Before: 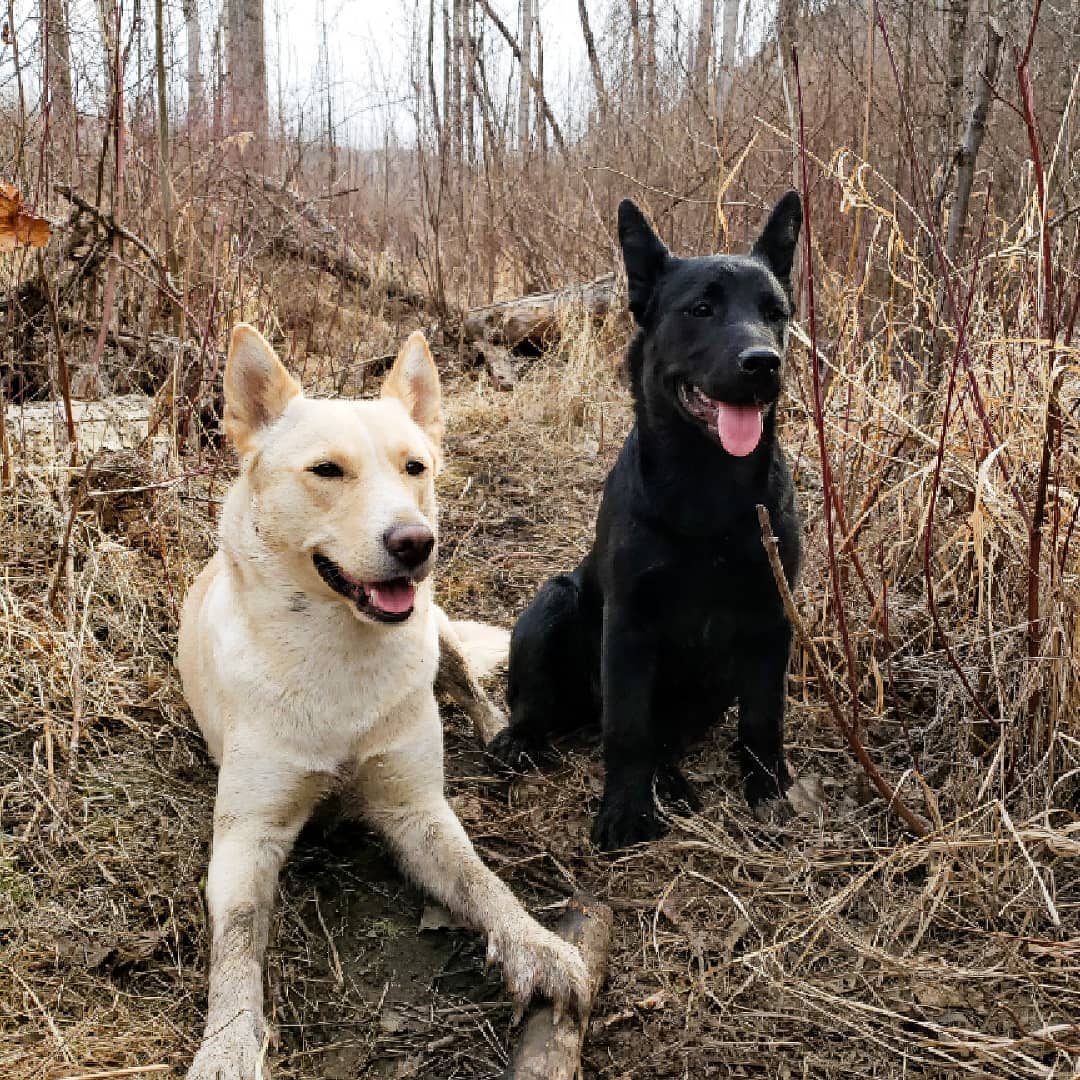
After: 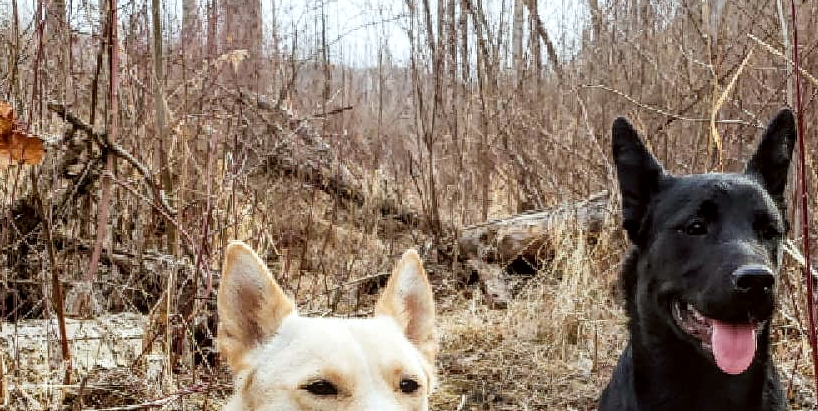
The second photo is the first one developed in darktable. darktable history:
crop: left 0.561%, top 7.636%, right 23.619%, bottom 54.258%
local contrast: on, module defaults
color correction: highlights a* -2.72, highlights b* -2.52, shadows a* 2.23, shadows b* 3.03
